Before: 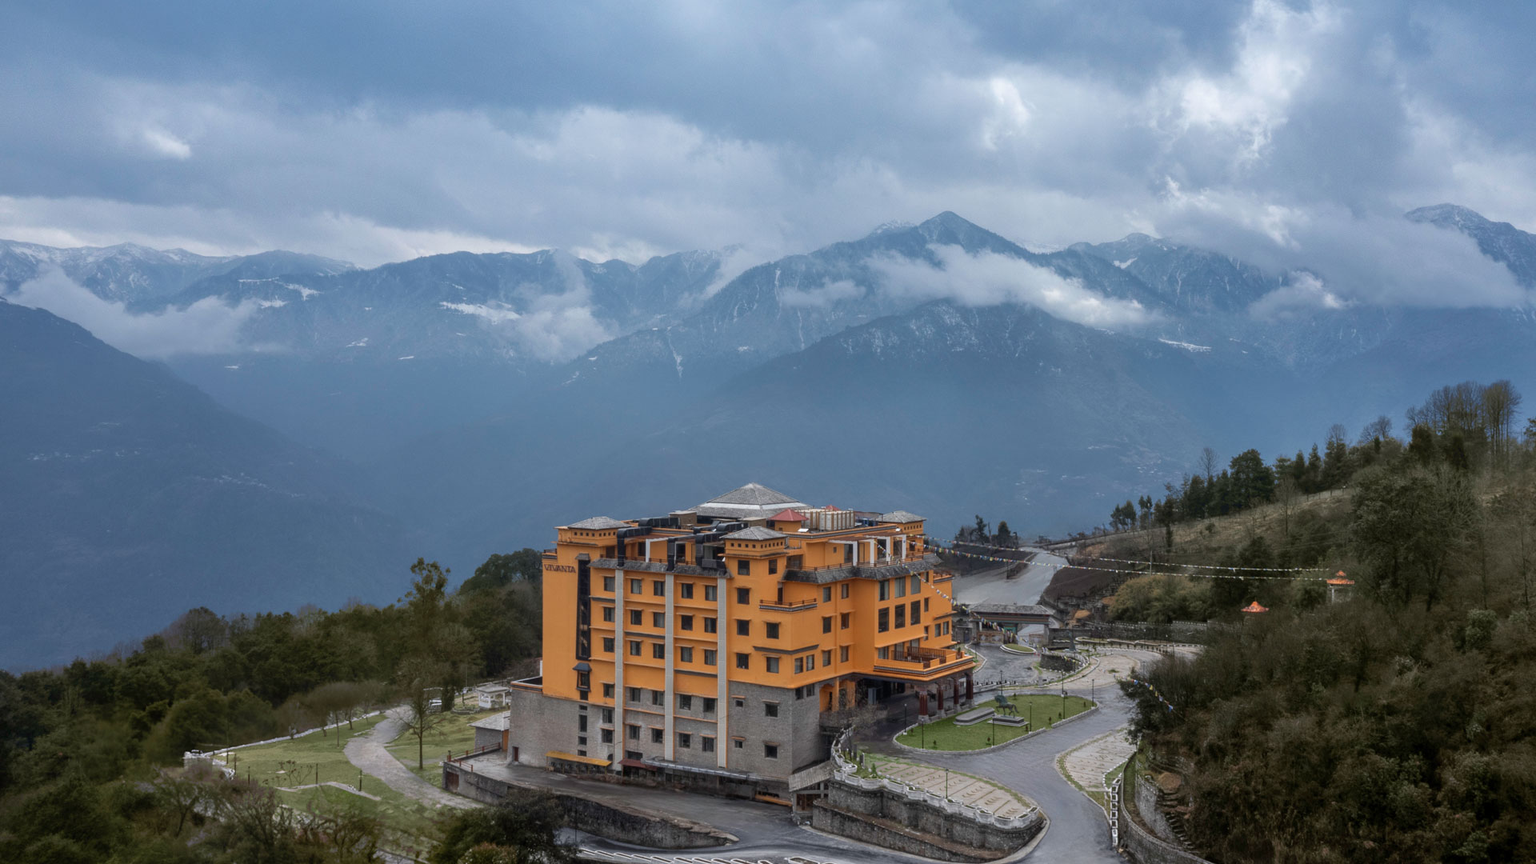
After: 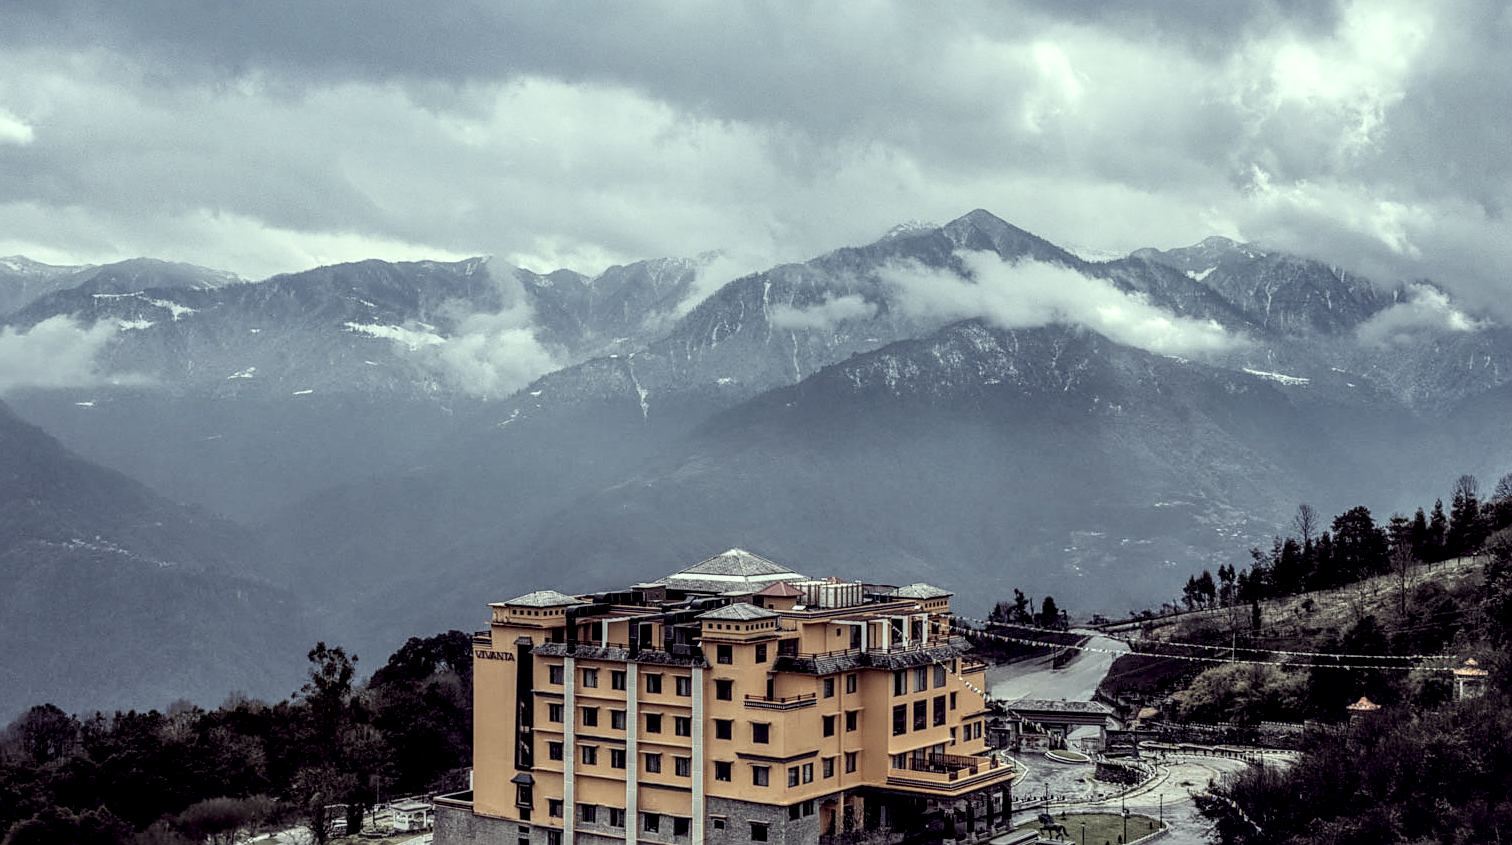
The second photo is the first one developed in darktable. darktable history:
crop and rotate: left 10.711%, top 5.148%, right 10.497%, bottom 16.592%
exposure: black level correction 0.006, exposure -0.223 EV, compensate highlight preservation false
sharpen: on, module defaults
local contrast: highlights 8%, shadows 36%, detail 184%, midtone range 0.465
color correction: highlights a* -20.42, highlights b* 20.32, shadows a* 19.92, shadows b* -21.26, saturation 0.434
contrast brightness saturation: contrast 0.196, brightness 0.157, saturation 0.225
filmic rgb: black relative exposure -8.02 EV, white relative exposure 4.03 EV, hardness 4.1, latitude 49.3%, contrast 1.101
